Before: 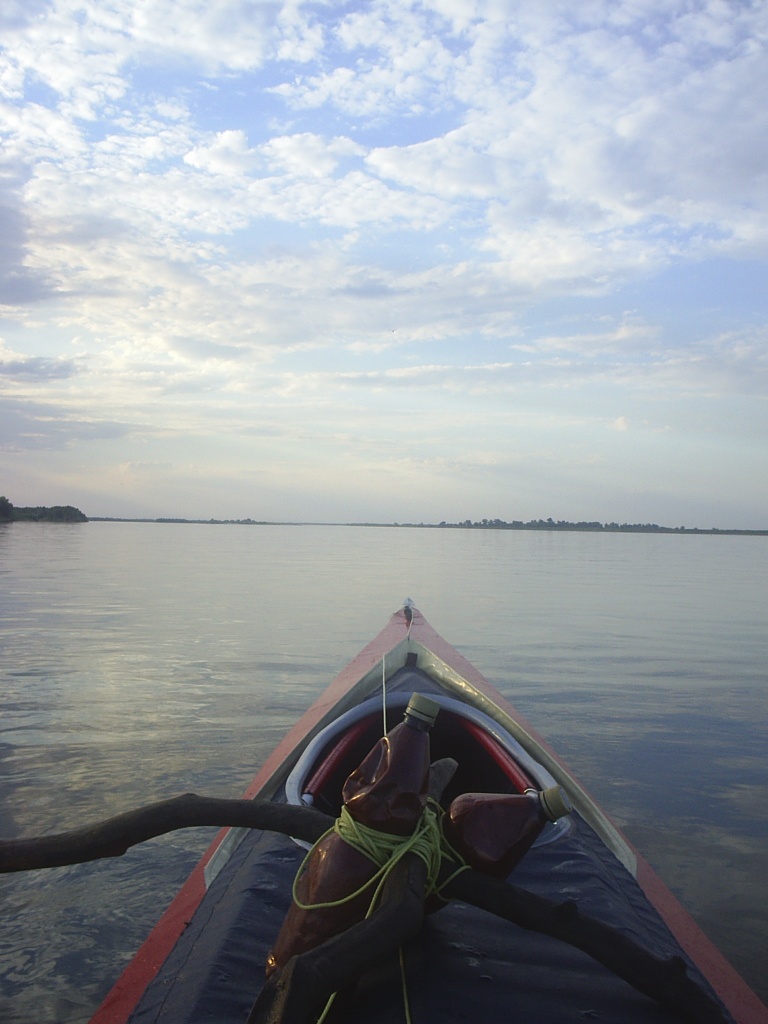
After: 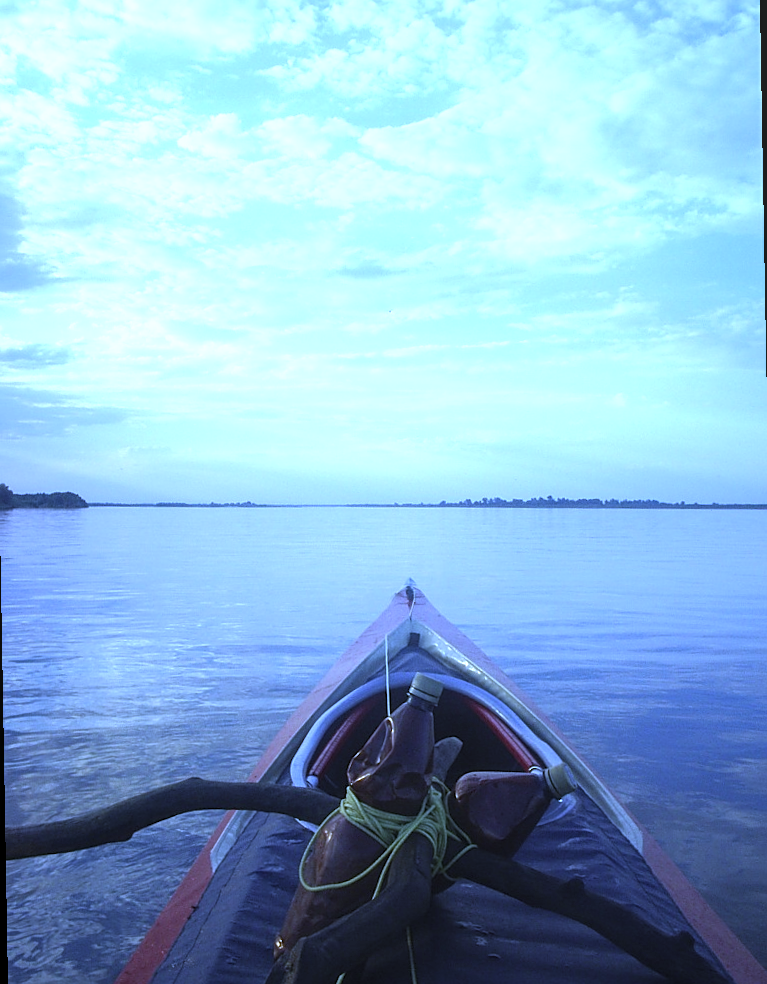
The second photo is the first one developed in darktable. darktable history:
local contrast: on, module defaults
sharpen: amount 0.2
rotate and perspective: rotation -1°, crop left 0.011, crop right 0.989, crop top 0.025, crop bottom 0.975
exposure: exposure 0.566 EV, compensate highlight preservation false
white balance: red 0.766, blue 1.537
levels: levels [0.031, 0.5, 0.969]
